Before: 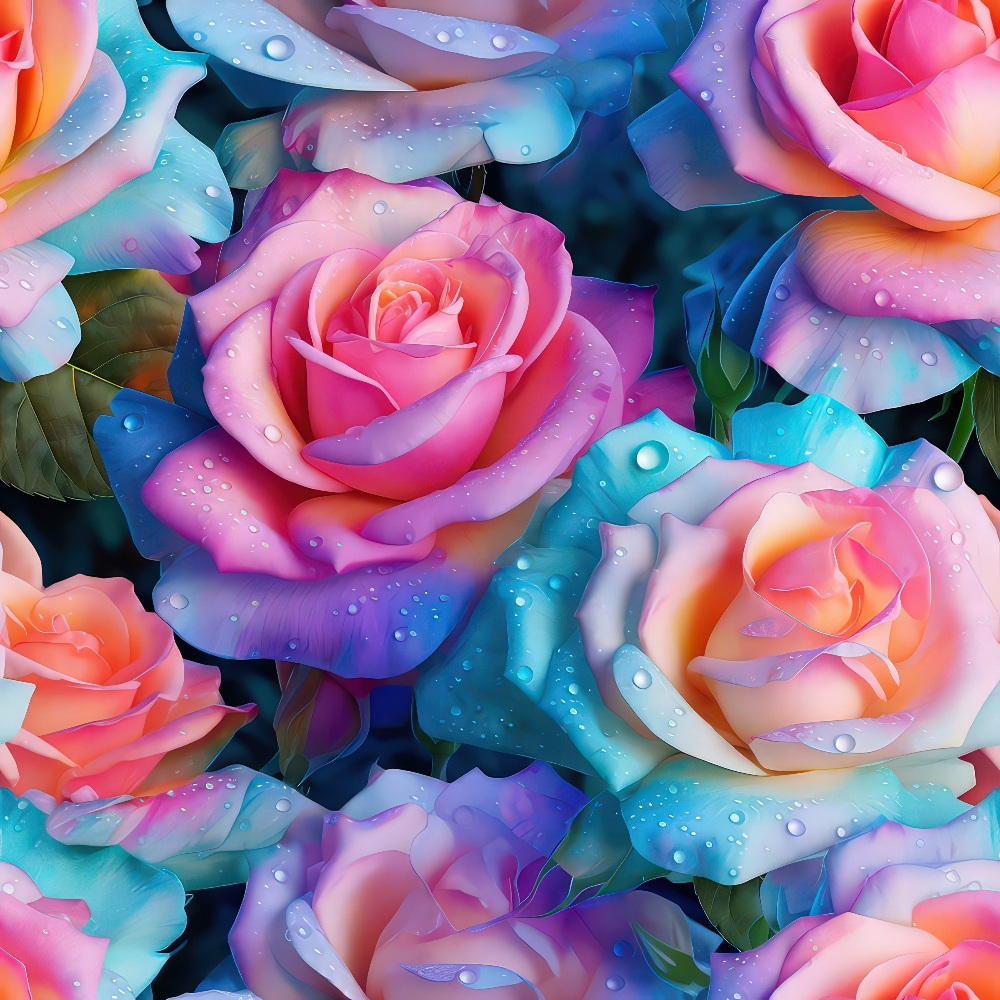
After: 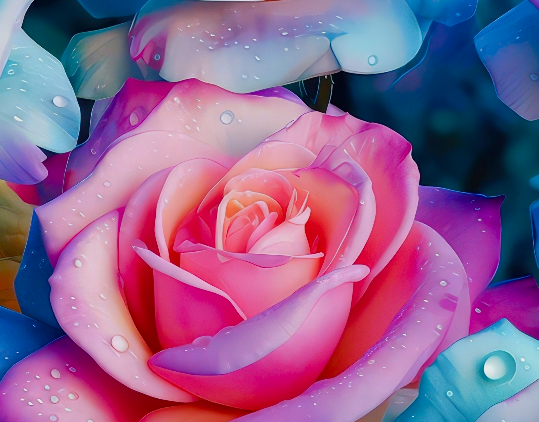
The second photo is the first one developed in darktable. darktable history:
color balance rgb: shadows lift › chroma 1%, shadows lift › hue 113°, highlights gain › chroma 0.2%, highlights gain › hue 333°, perceptual saturation grading › global saturation 20%, perceptual saturation grading › highlights -50%, perceptual saturation grading › shadows 25%, contrast -10%
crop: left 15.306%, top 9.065%, right 30.789%, bottom 48.638%
